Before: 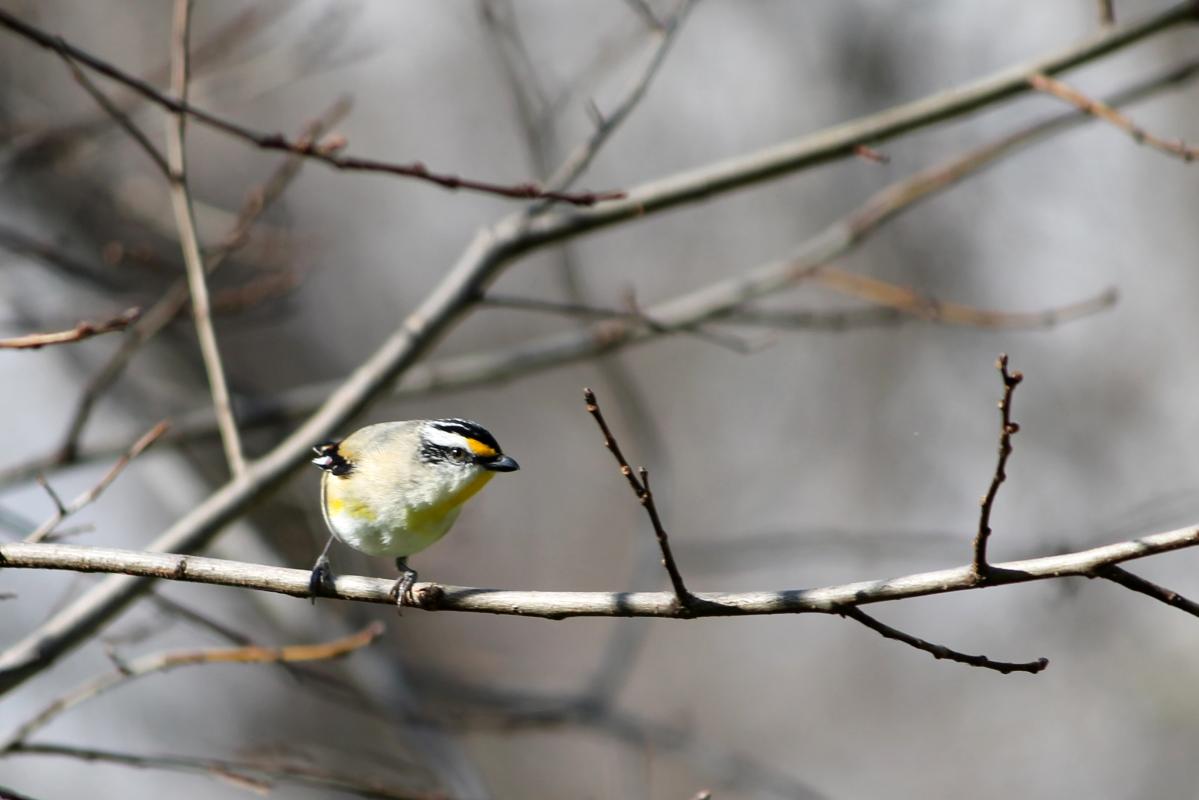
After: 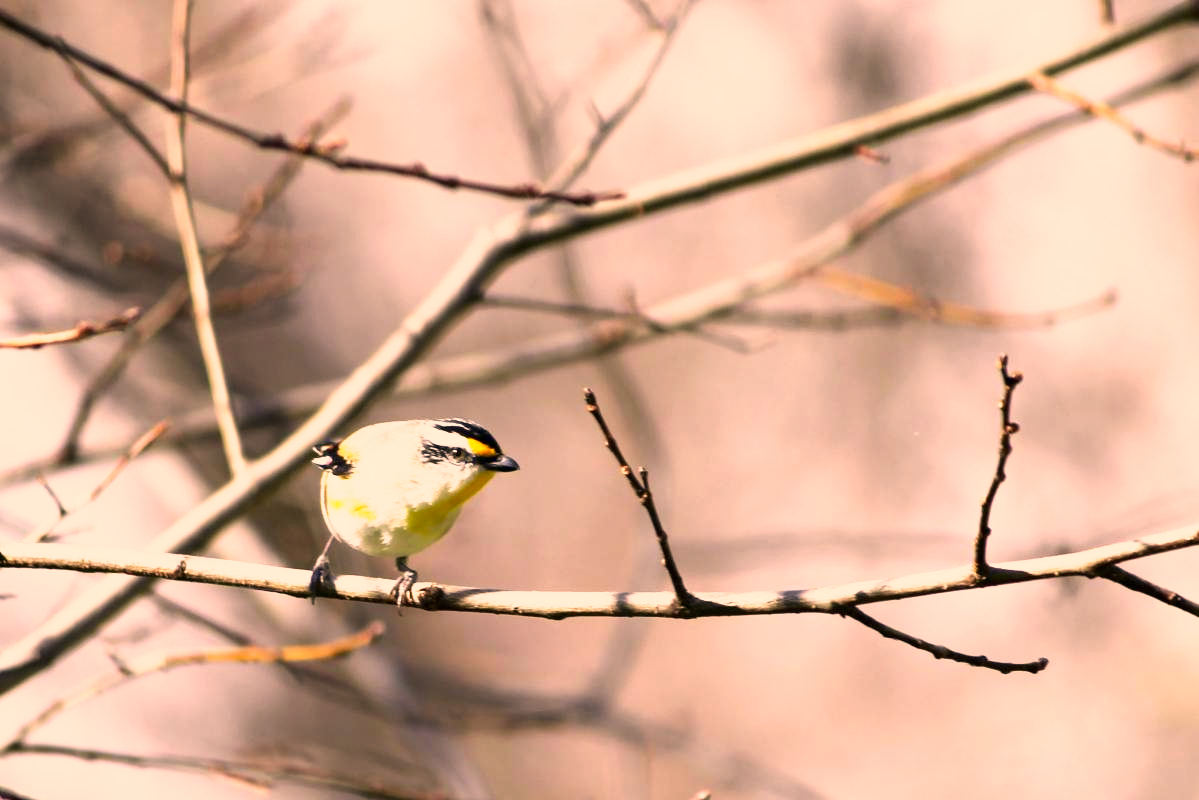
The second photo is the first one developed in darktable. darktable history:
base curve: curves: ch0 [(0, 0) (0.495, 0.917) (1, 1)], preserve colors none
color correction: highlights a* 21.88, highlights b* 22.25
